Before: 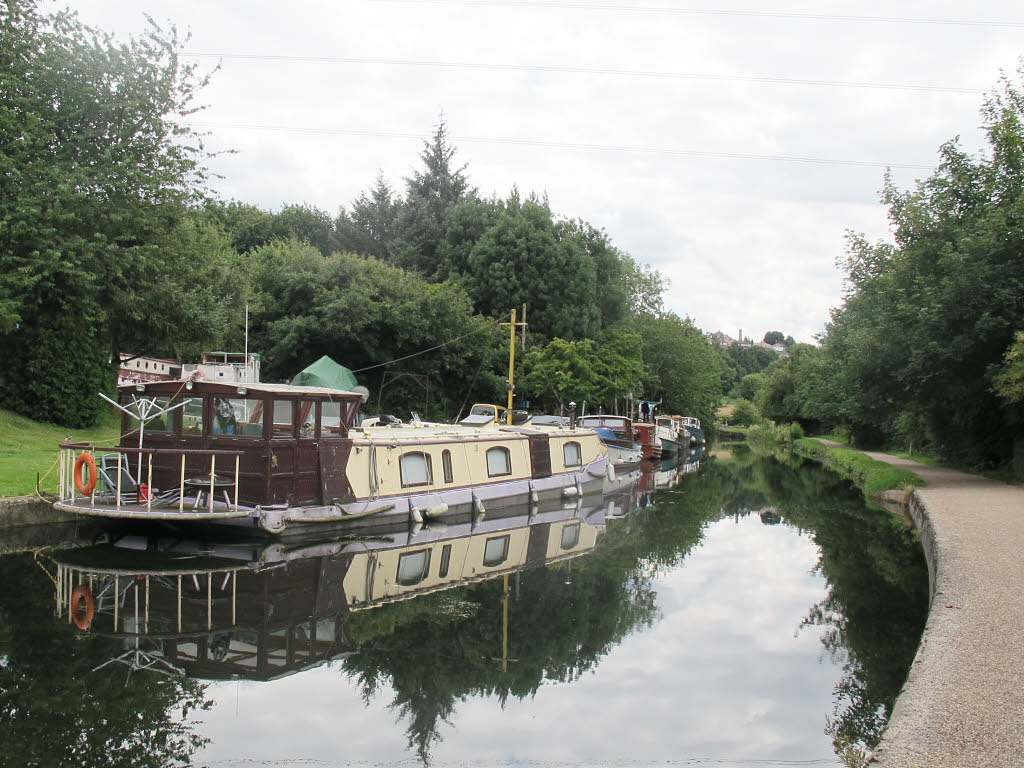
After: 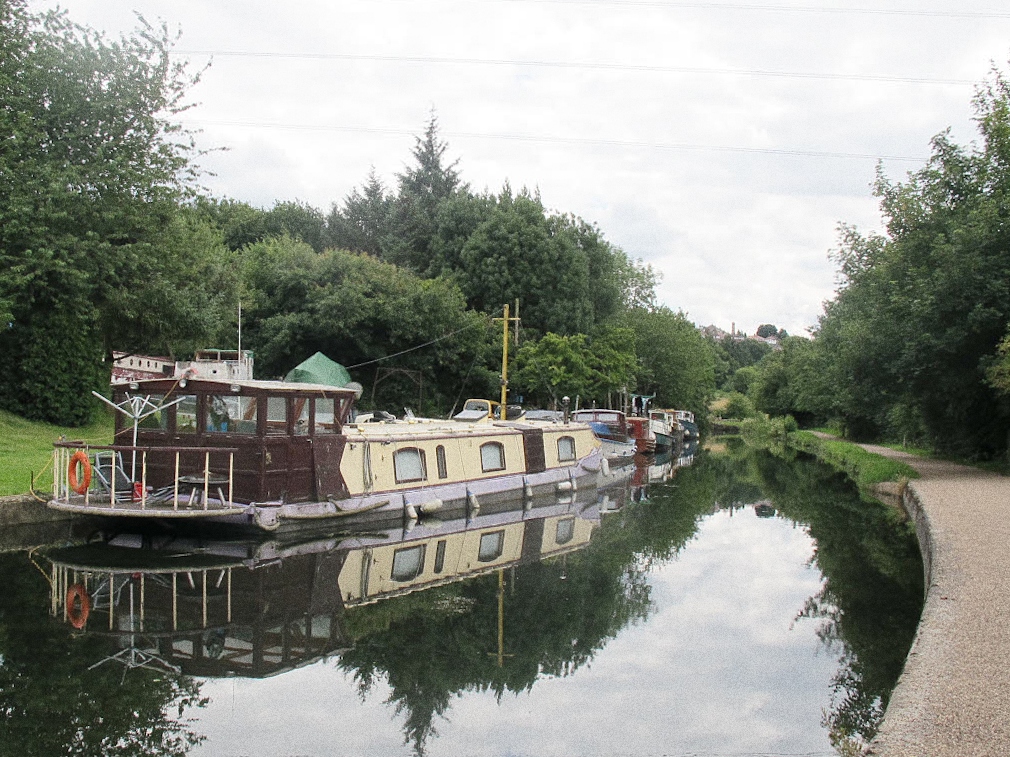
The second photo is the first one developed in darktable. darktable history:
crop and rotate: left 0.126%
rotate and perspective: rotation -0.45°, automatic cropping original format, crop left 0.008, crop right 0.992, crop top 0.012, crop bottom 0.988
grain: coarseness 0.09 ISO, strength 40%
